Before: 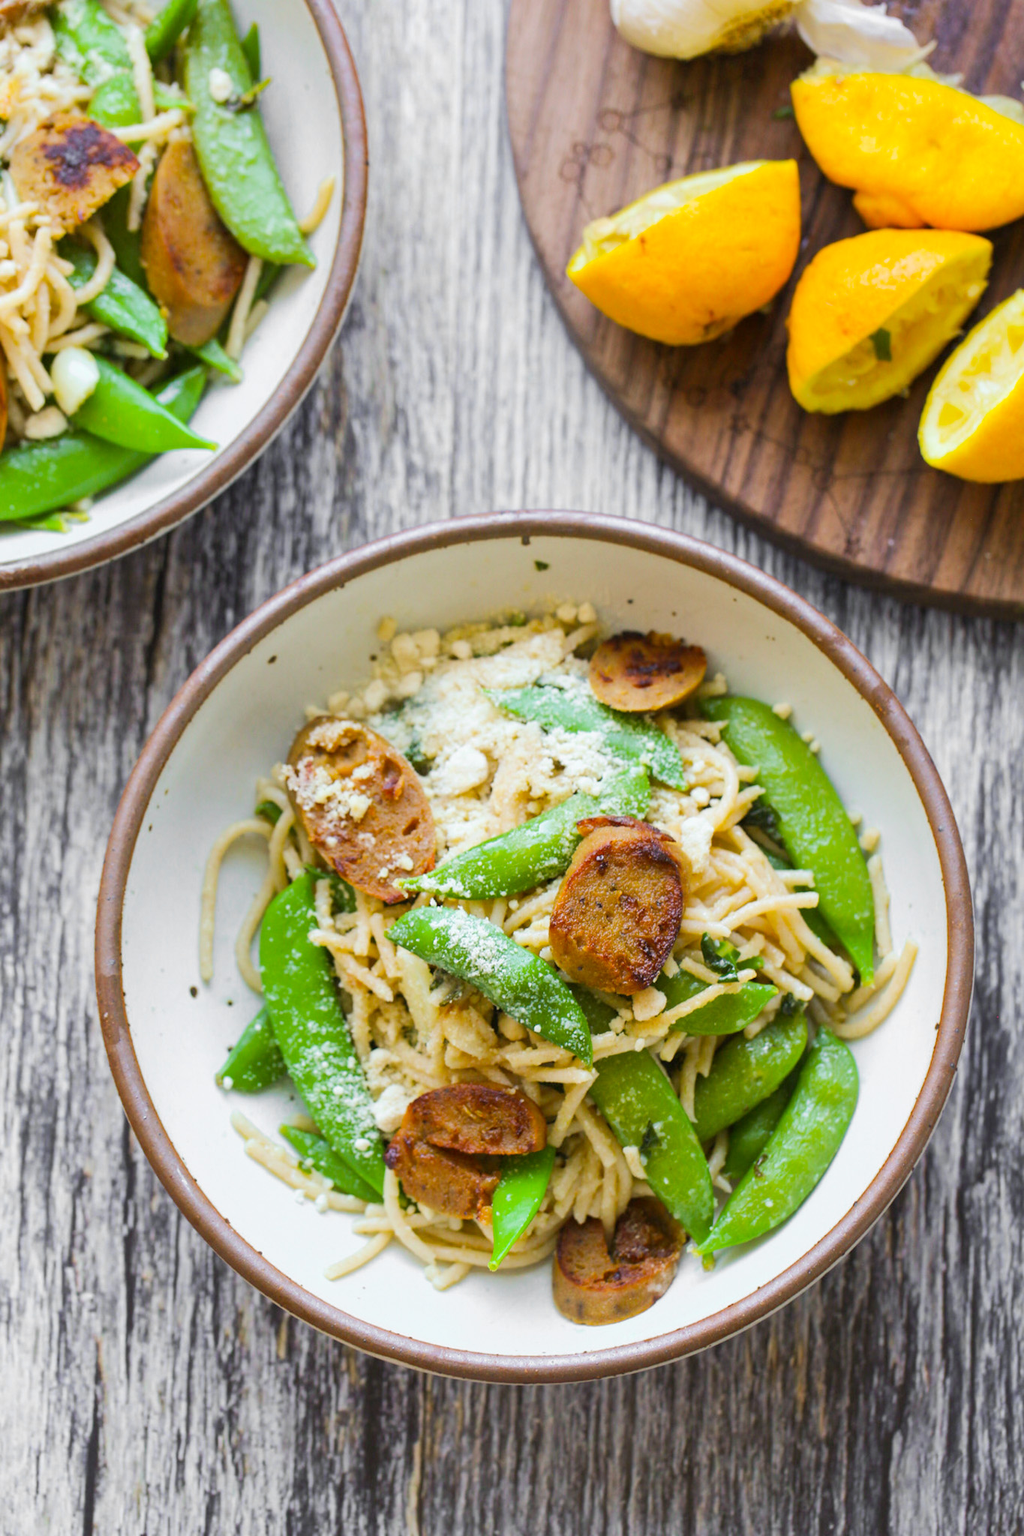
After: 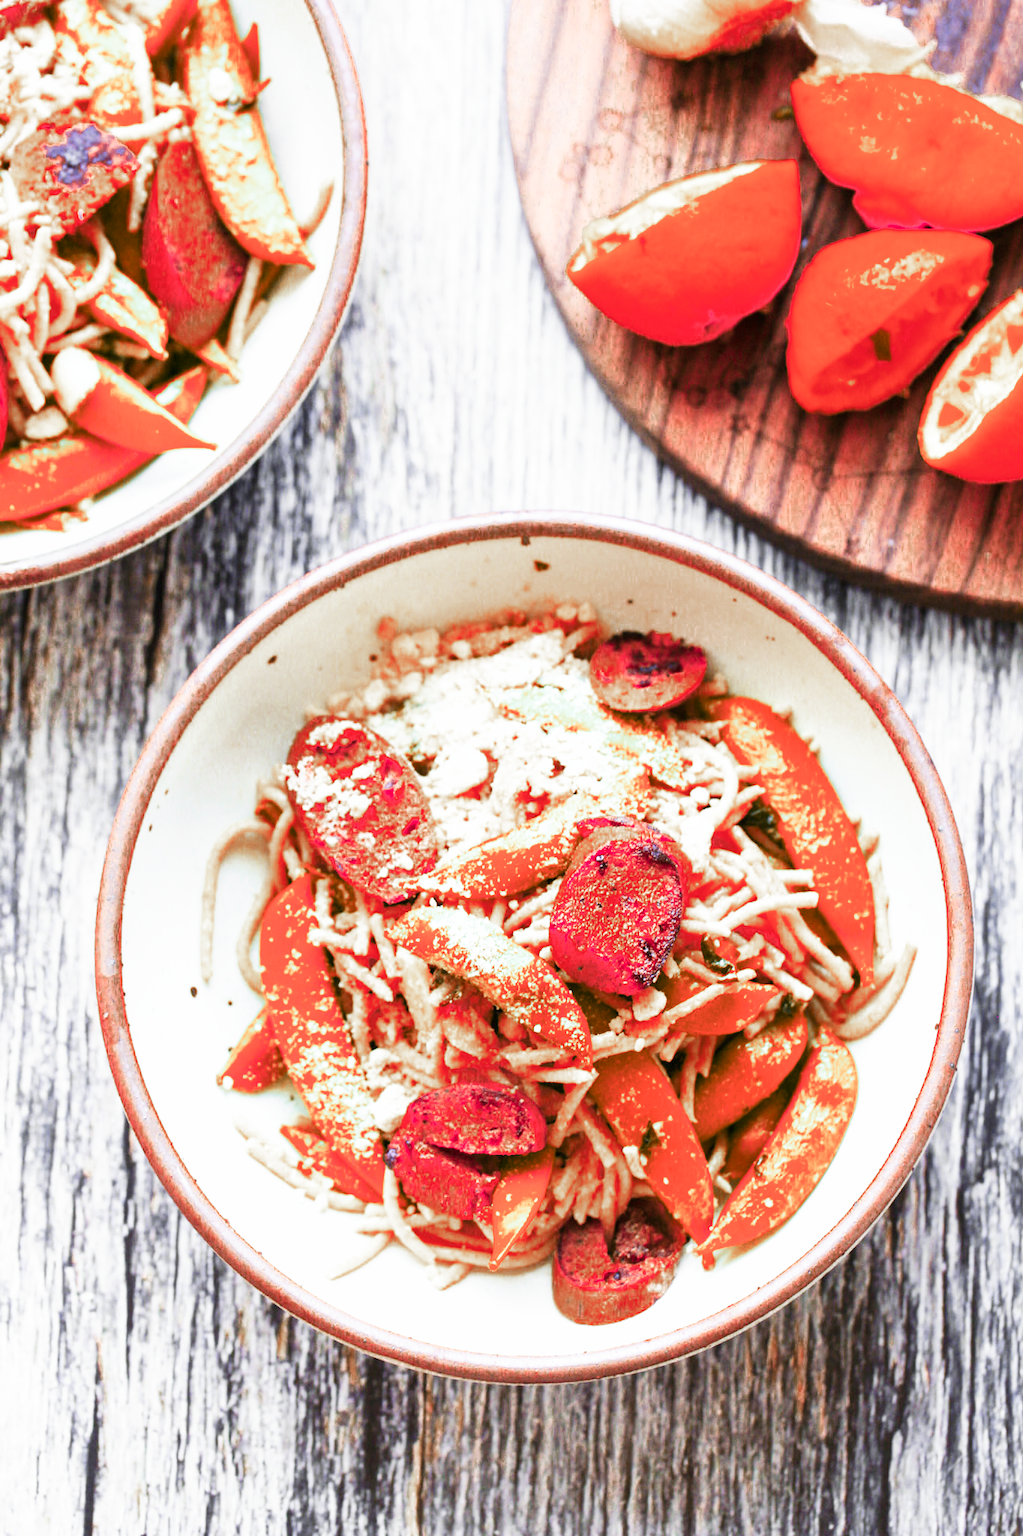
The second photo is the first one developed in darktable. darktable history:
color zones: curves: ch0 [(0.006, 0.385) (0.143, 0.563) (0.243, 0.321) (0.352, 0.464) (0.516, 0.456) (0.625, 0.5) (0.75, 0.5) (0.875, 0.5)]; ch1 [(0, 0.5) (0.134, 0.504) (0.246, 0.463) (0.421, 0.515) (0.5, 0.56) (0.625, 0.5) (0.75, 0.5) (0.875, 0.5)]; ch2 [(0, 0.5) (0.131, 0.426) (0.307, 0.289) (0.38, 0.188) (0.513, 0.216) (0.625, 0.548) (0.75, 0.468) (0.838, 0.396) (0.971, 0.311)]
base curve: curves: ch0 [(0, 0) (0.007, 0.004) (0.027, 0.03) (0.046, 0.07) (0.207, 0.54) (0.442, 0.872) (0.673, 0.972) (1, 1)], preserve colors none
